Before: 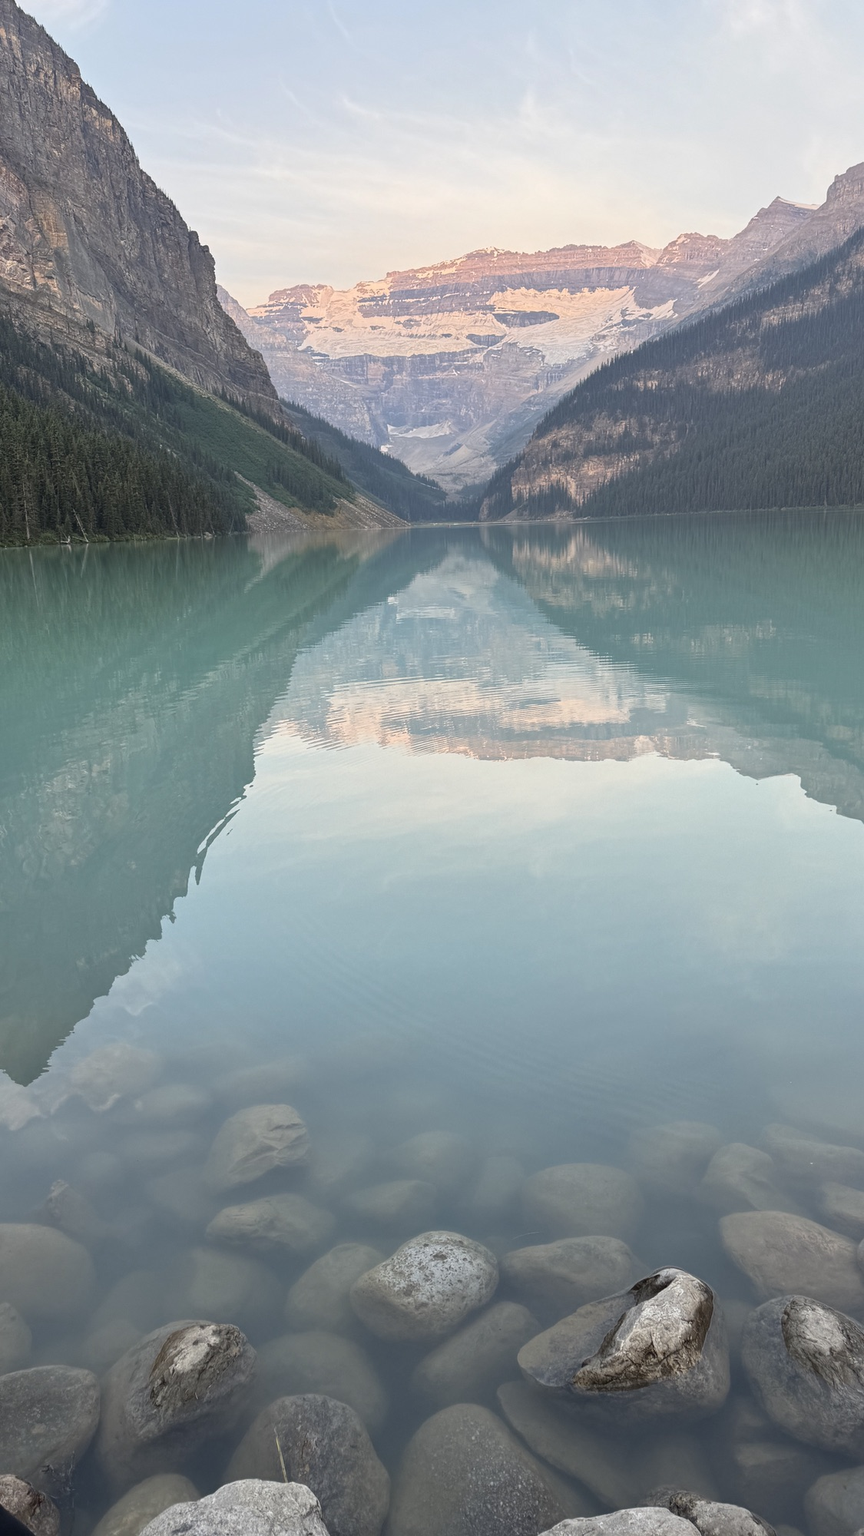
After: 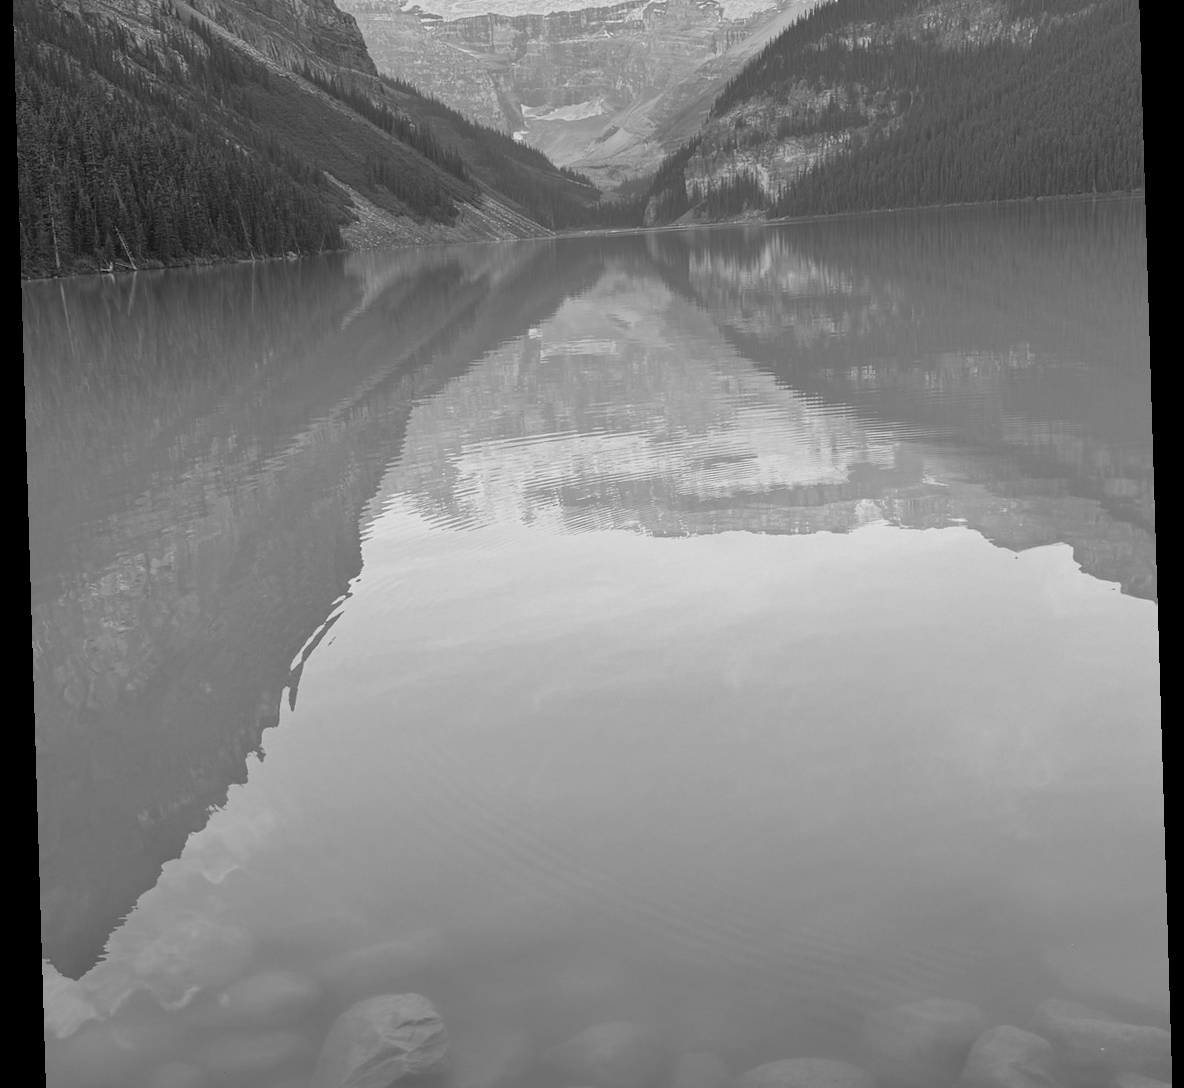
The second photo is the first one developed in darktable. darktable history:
monochrome: a 30.25, b 92.03
crop and rotate: top 23.043%, bottom 23.437%
rotate and perspective: rotation -1.75°, automatic cropping off
